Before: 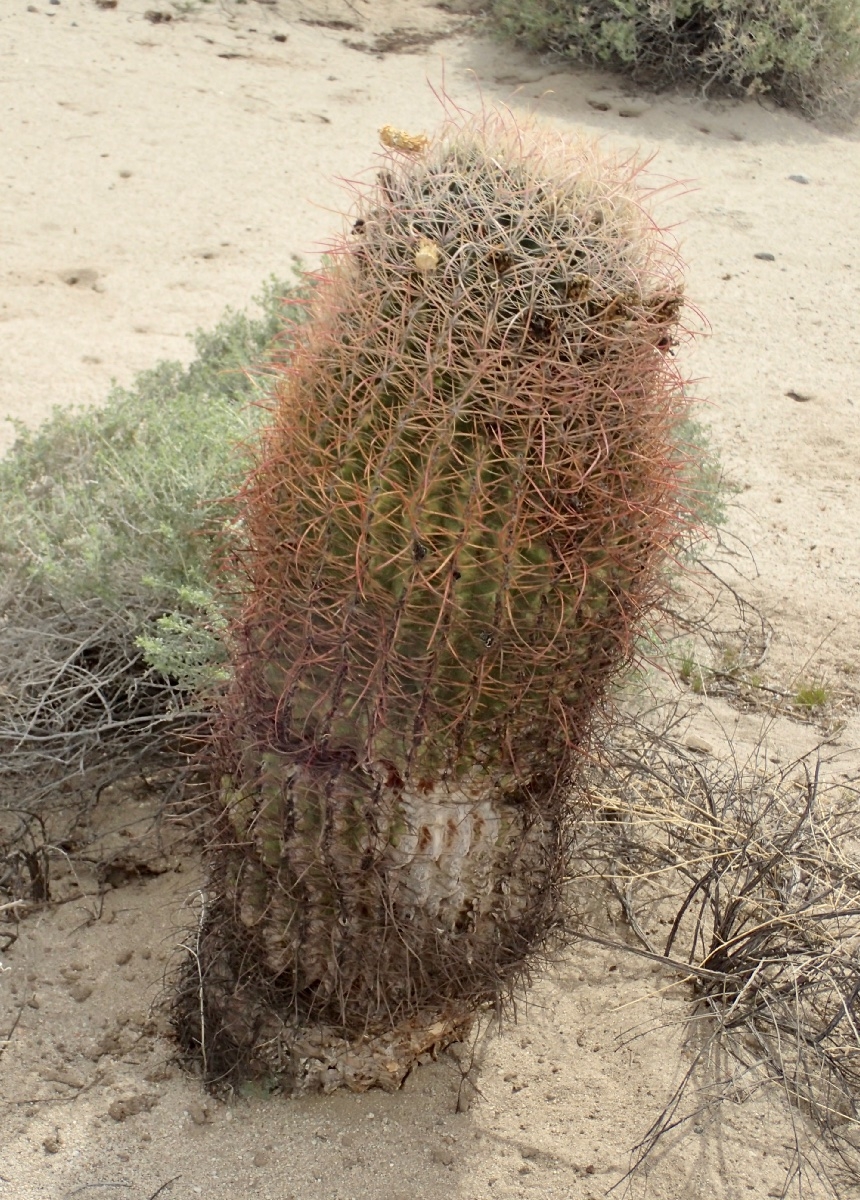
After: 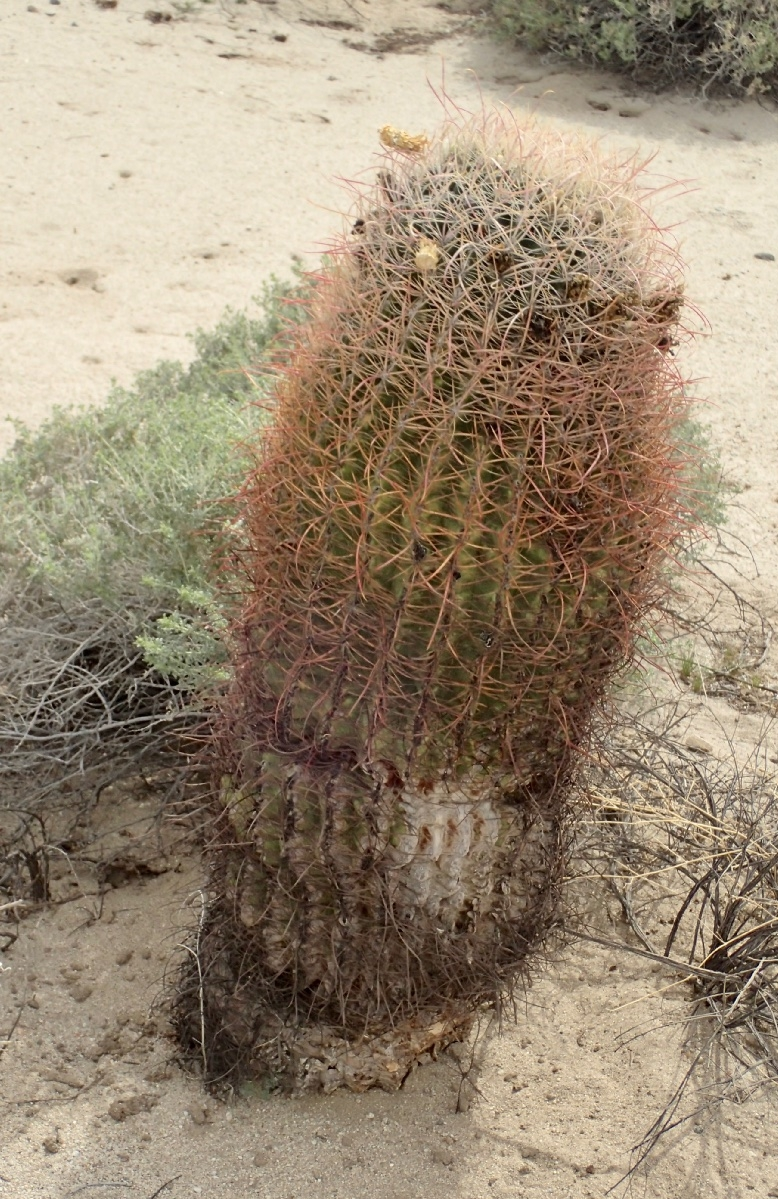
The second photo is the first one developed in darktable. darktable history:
crop: right 9.484%, bottom 0.049%
